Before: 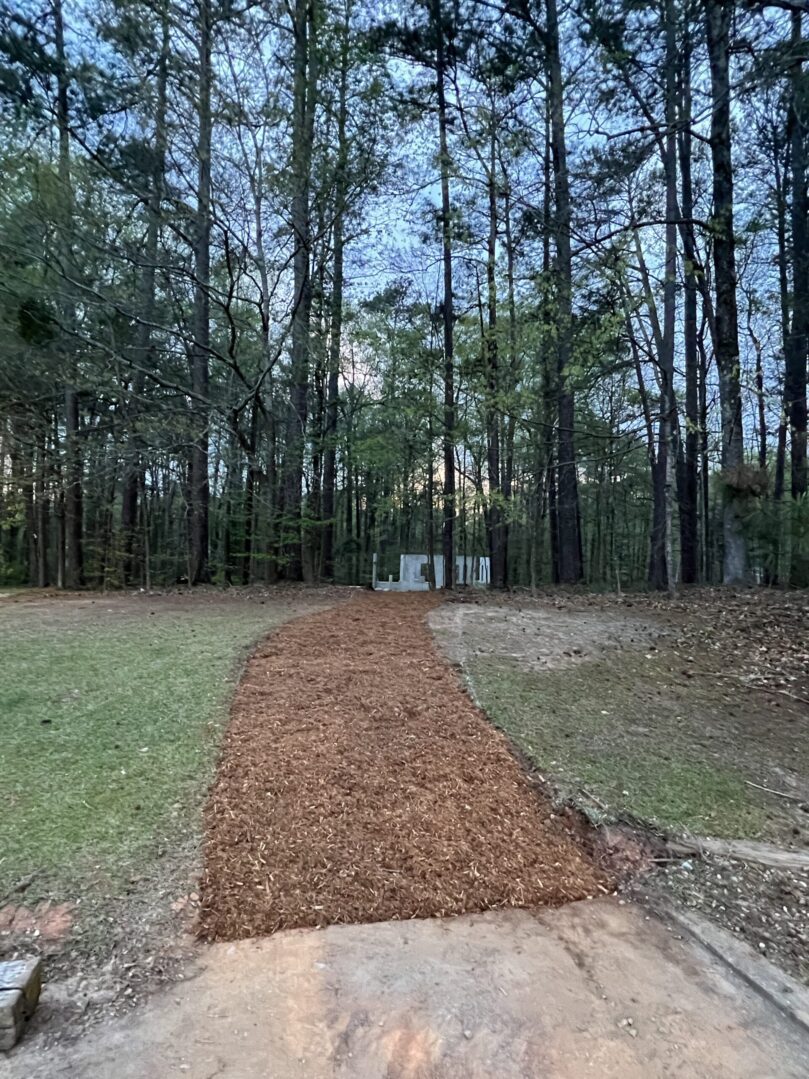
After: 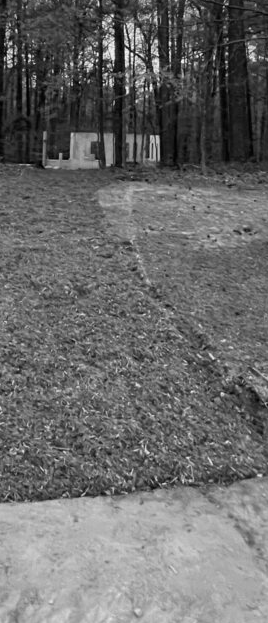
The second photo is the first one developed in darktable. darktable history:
crop: left 40.878%, top 39.176%, right 25.993%, bottom 3.081%
color balance rgb: perceptual saturation grading › global saturation 20%, perceptual saturation grading › highlights -25%, perceptual saturation grading › shadows 25%
white balance: emerald 1
color calibration: output gray [0.23, 0.37, 0.4, 0], gray › normalize channels true, illuminant same as pipeline (D50), adaptation XYZ, x 0.346, y 0.359, gamut compression 0
